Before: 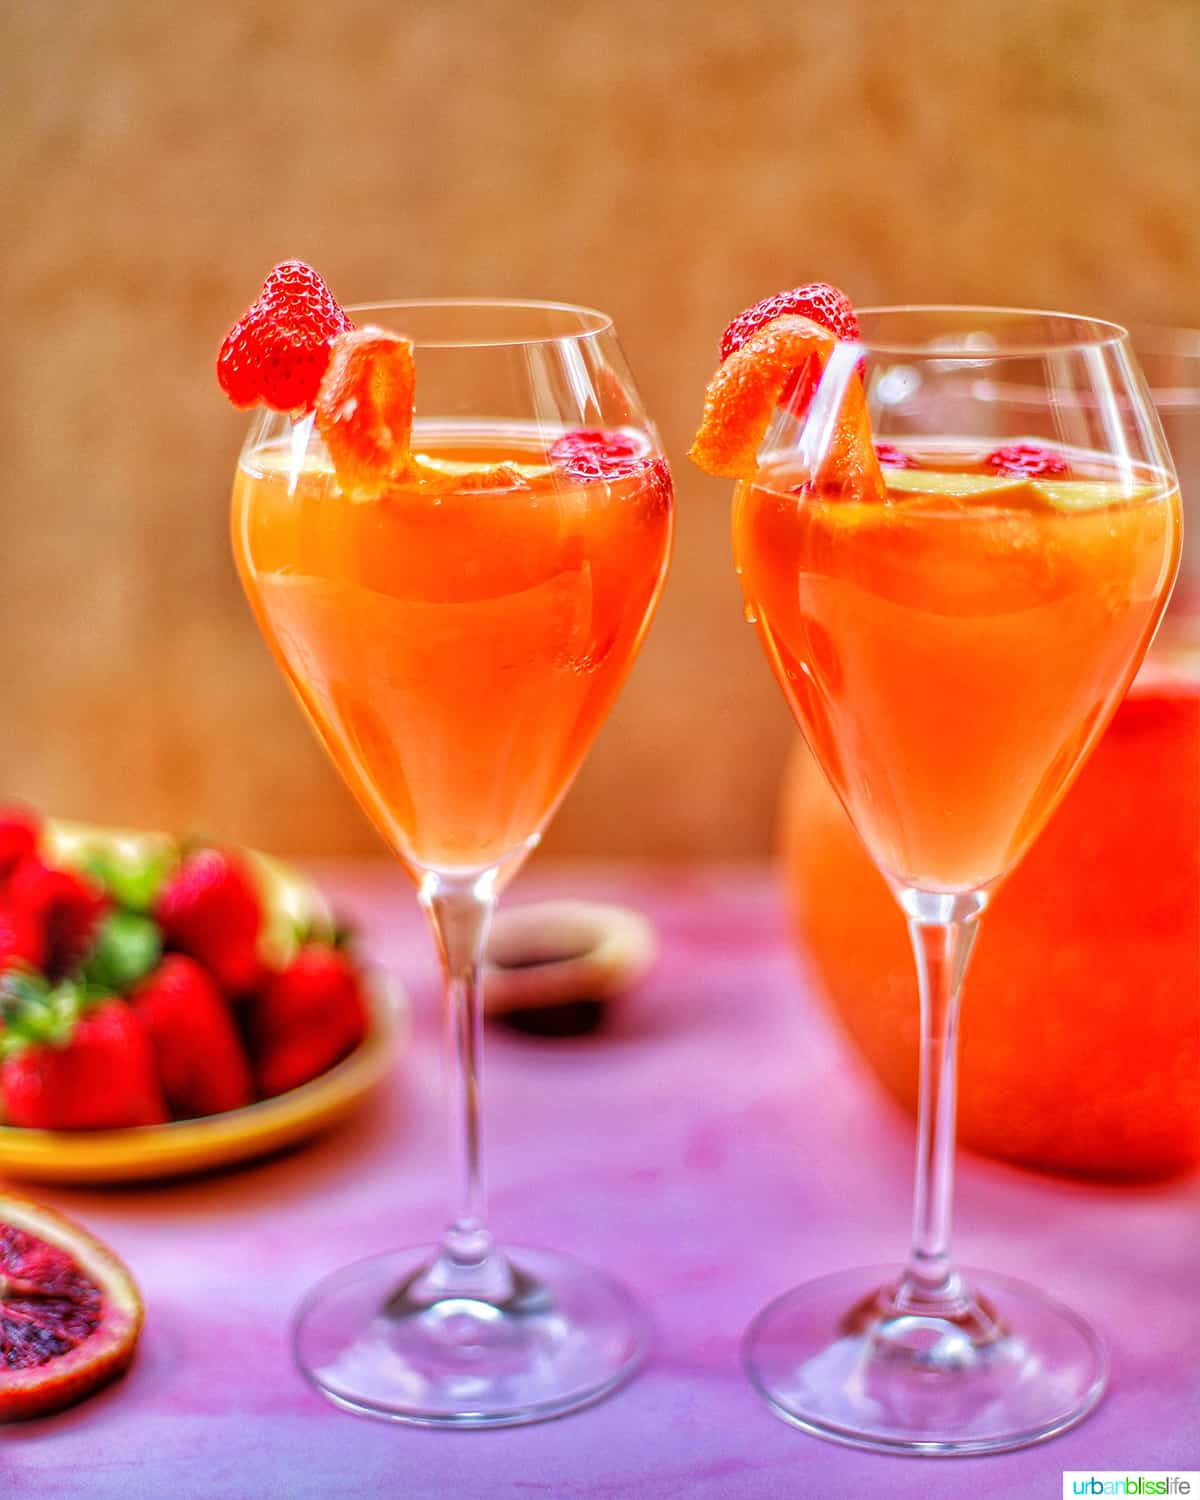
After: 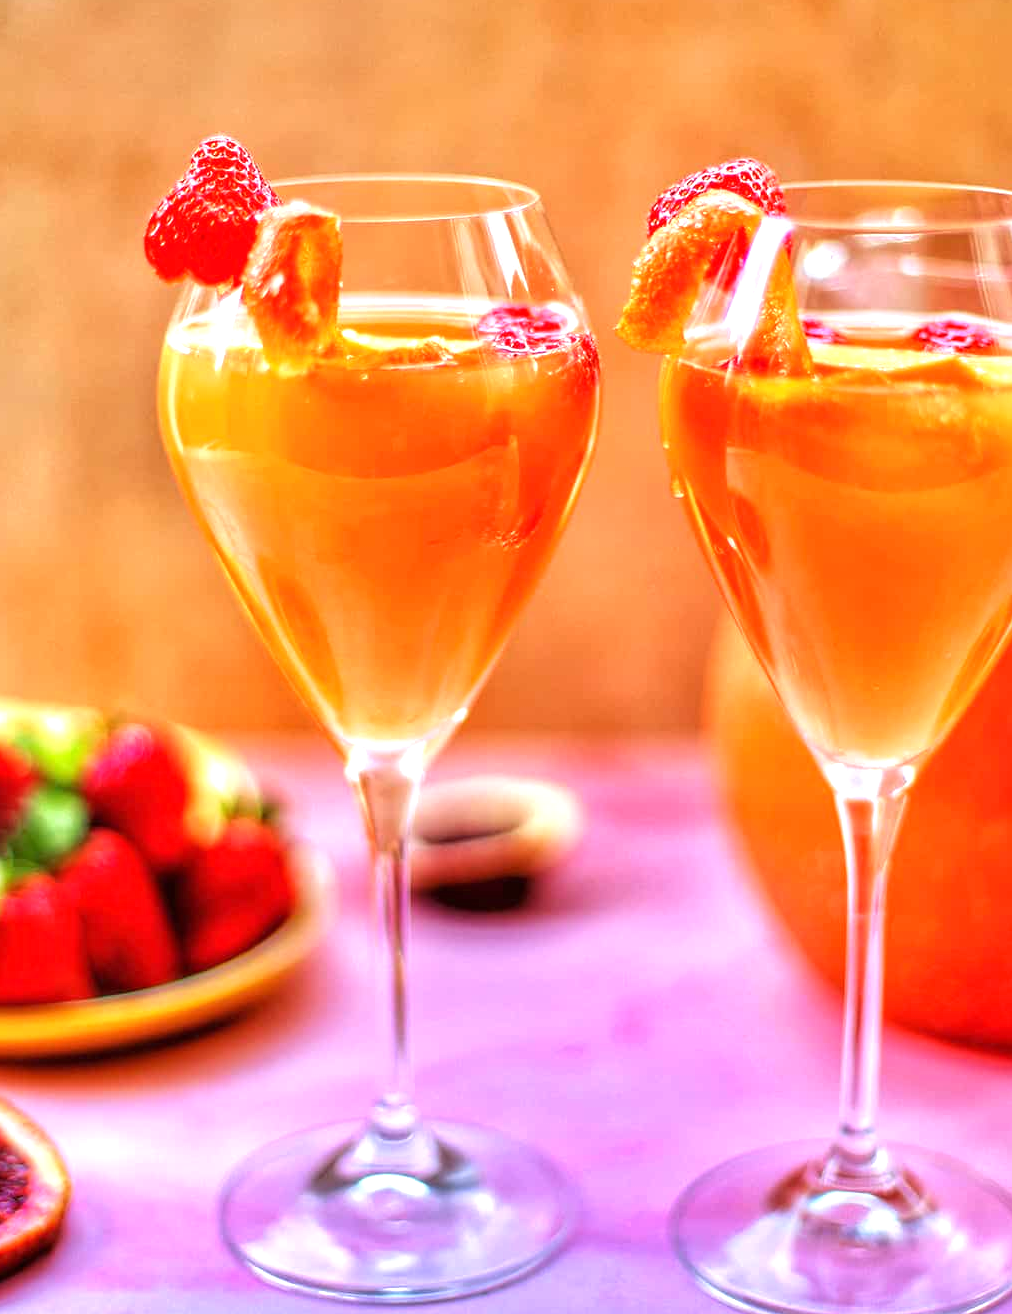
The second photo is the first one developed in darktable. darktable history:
crop: left 6.11%, top 8.343%, right 9.545%, bottom 4.023%
exposure: black level correction 0, exposure 0.691 EV, compensate exposure bias true, compensate highlight preservation false
